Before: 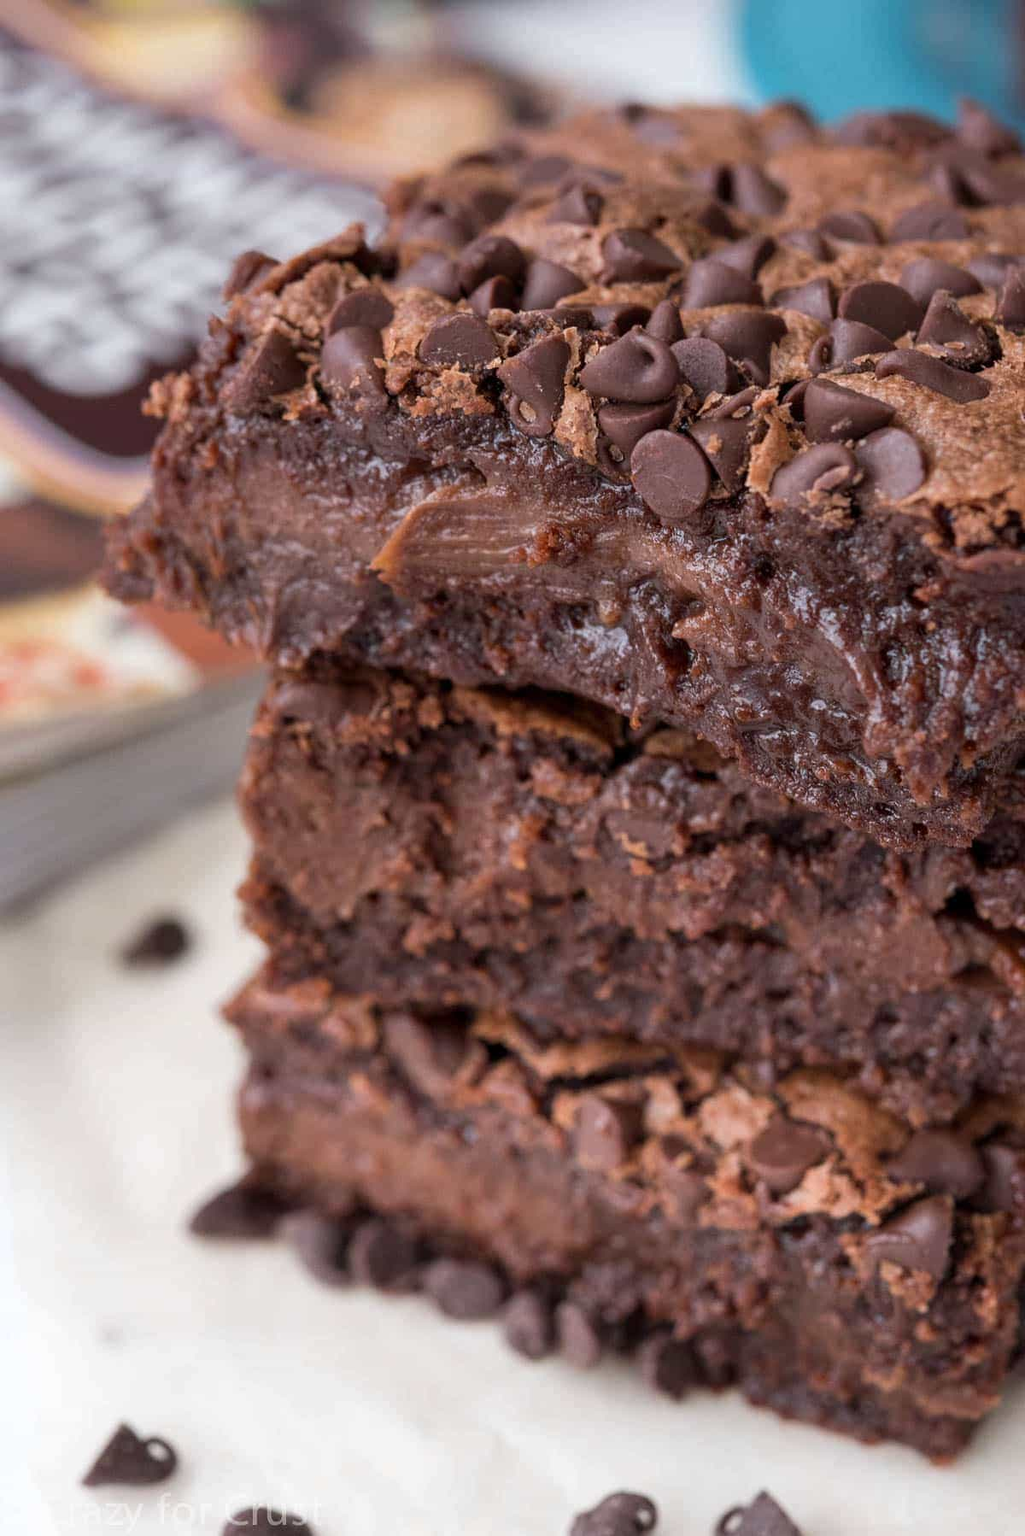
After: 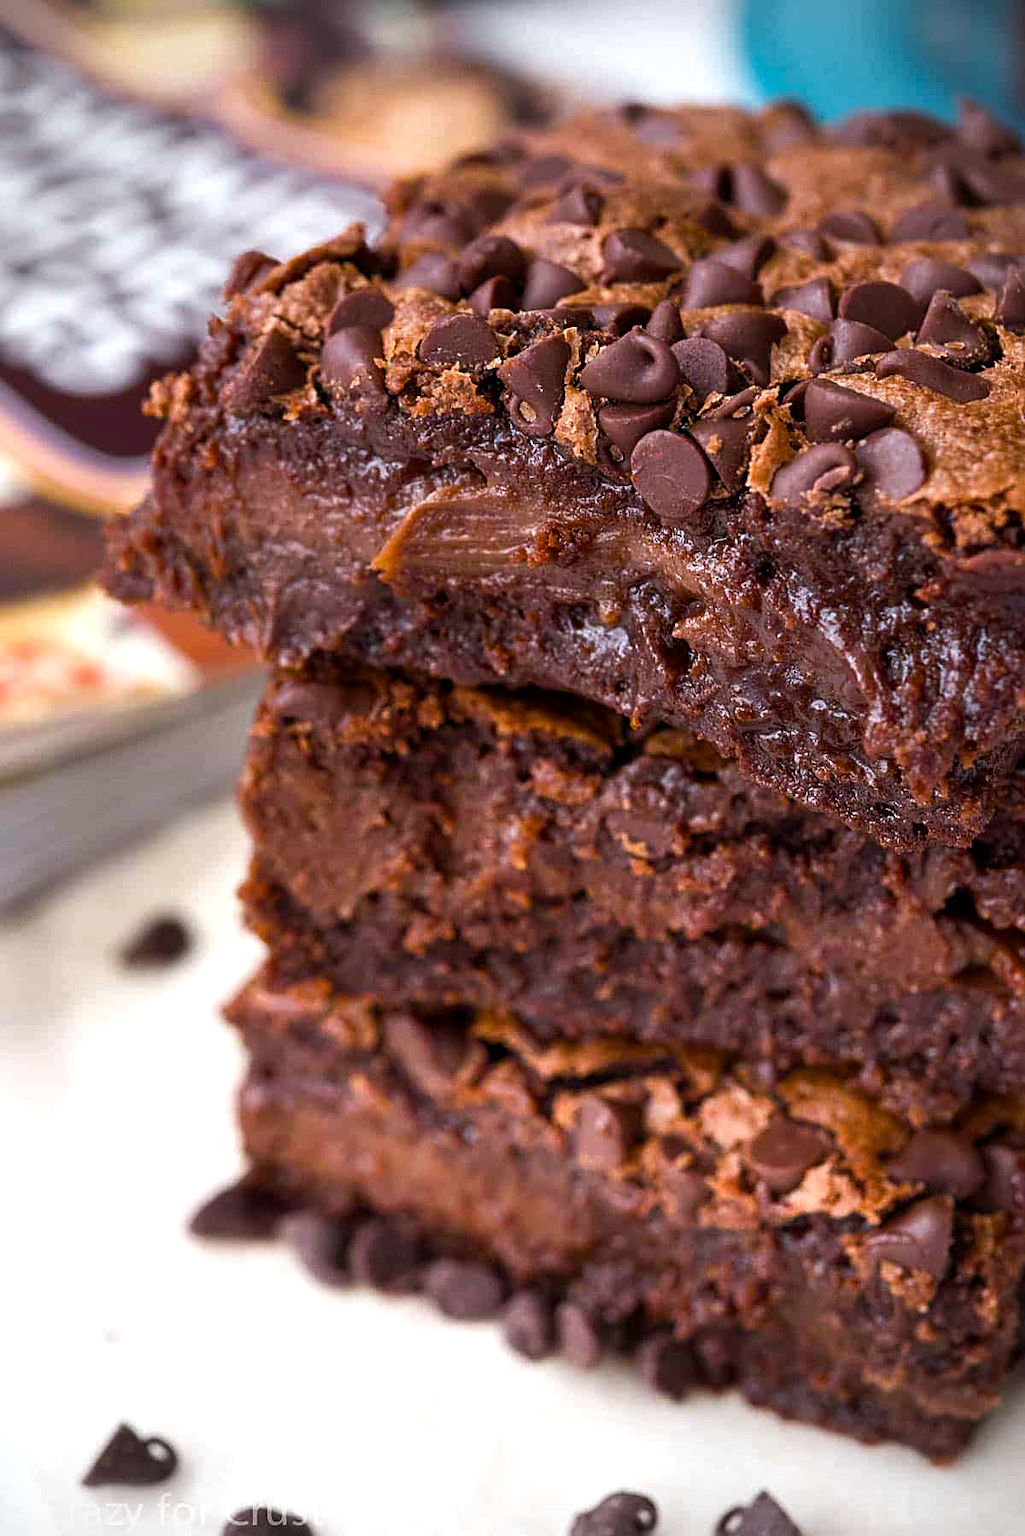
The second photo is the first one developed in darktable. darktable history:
sharpen: on, module defaults
tone equalizer: on, module defaults
color balance rgb: linear chroma grading › global chroma 16.62%, perceptual saturation grading › highlights -8.63%, perceptual saturation grading › mid-tones 18.66%, perceptual saturation grading › shadows 28.49%, perceptual brilliance grading › highlights 14.22%, perceptual brilliance grading › shadows -18.96%, global vibrance 27.71%
vignetting: unbound false
